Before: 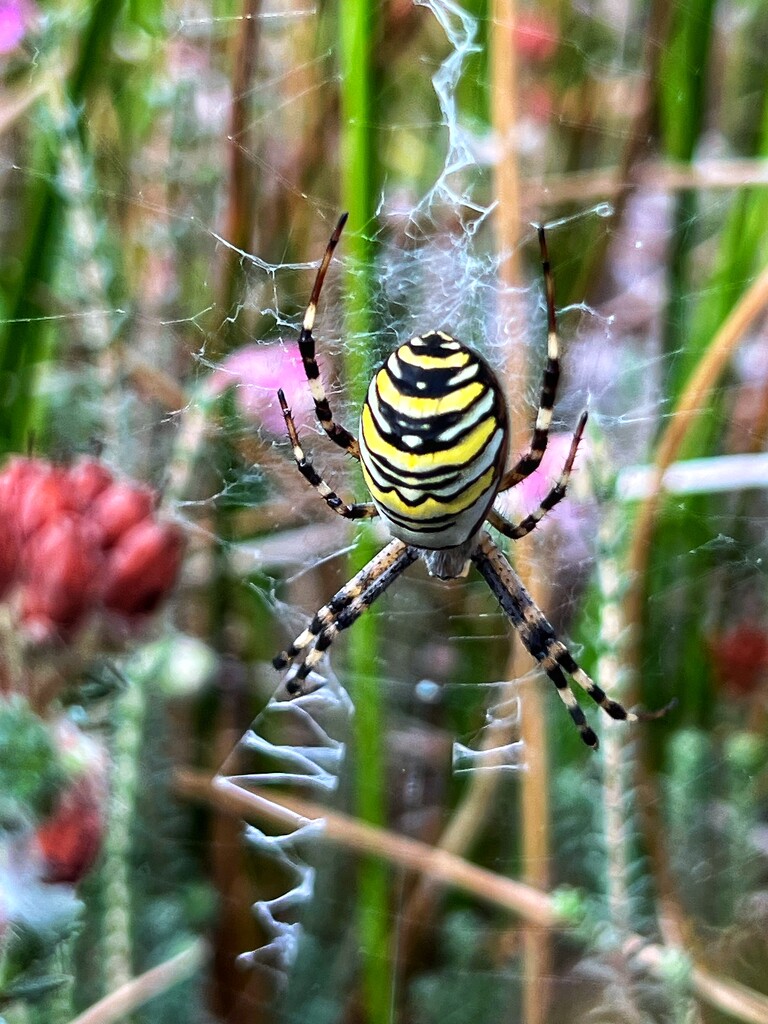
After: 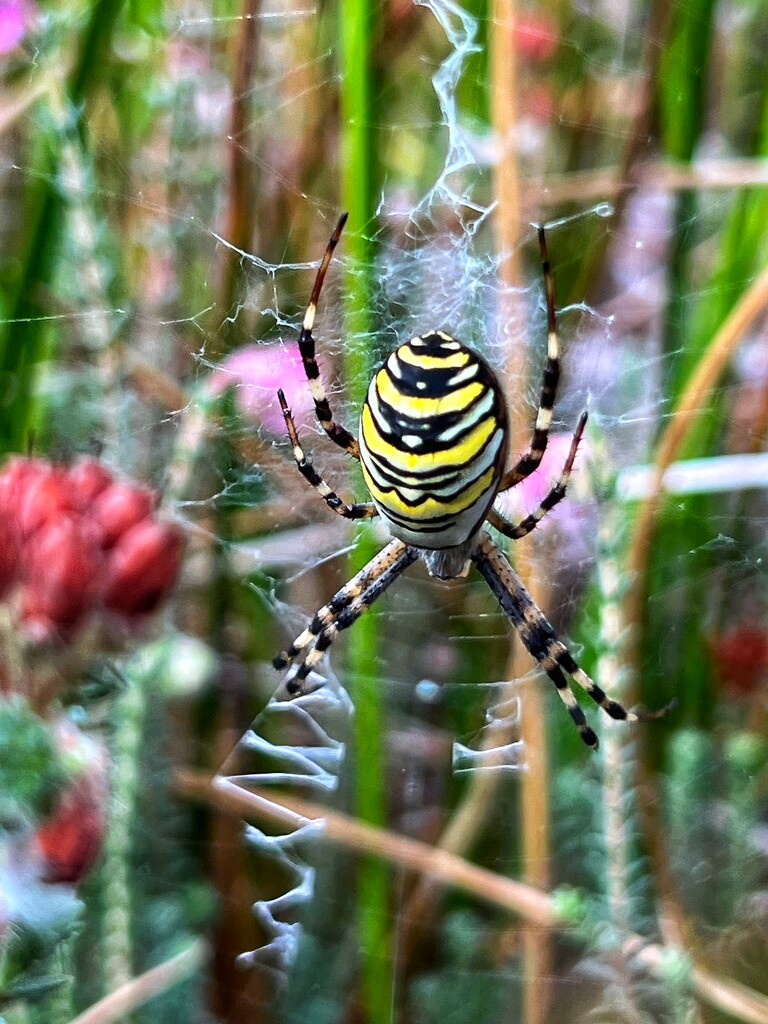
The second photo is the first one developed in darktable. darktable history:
contrast brightness saturation: saturation 0.095
